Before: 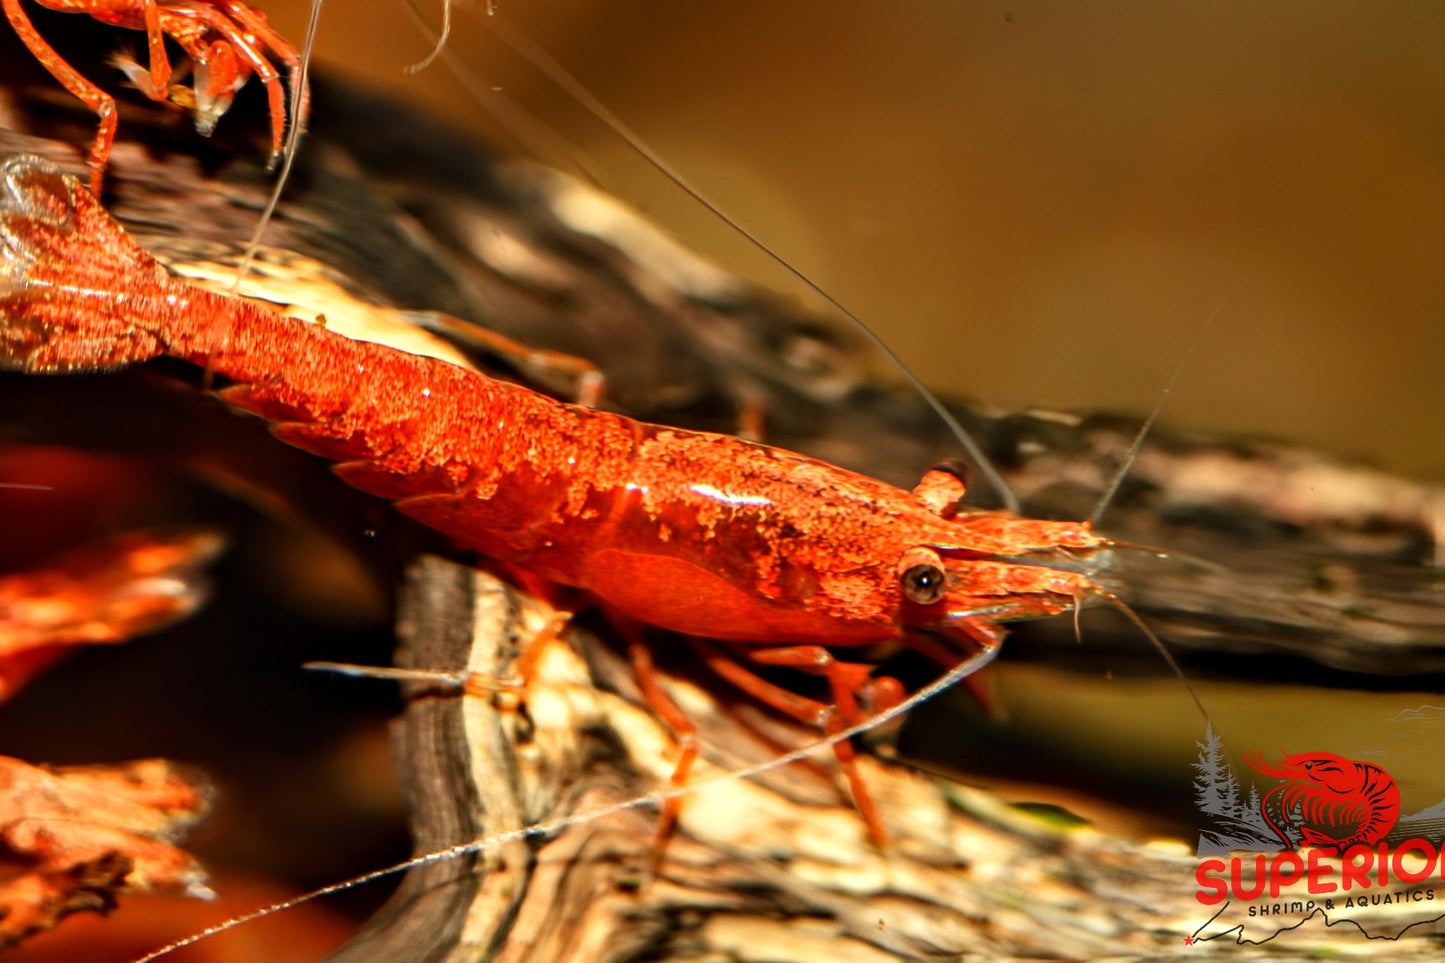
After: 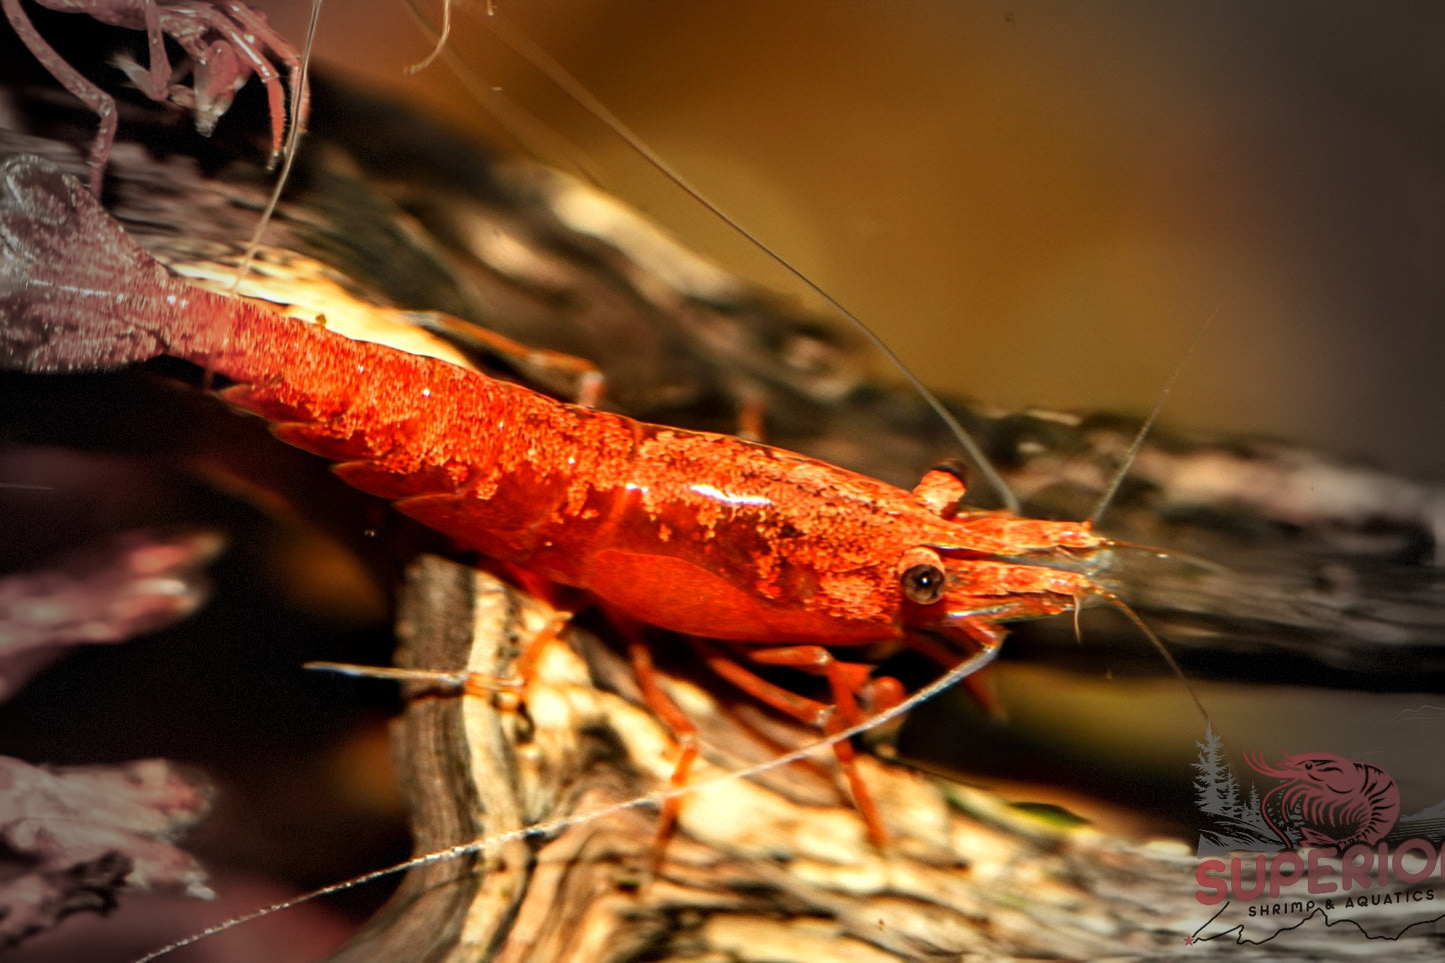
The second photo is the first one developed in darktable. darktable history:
vignetting: fall-off start 64.97%, brightness -0.623, saturation -0.676, width/height ratio 0.873, dithering 8-bit output
